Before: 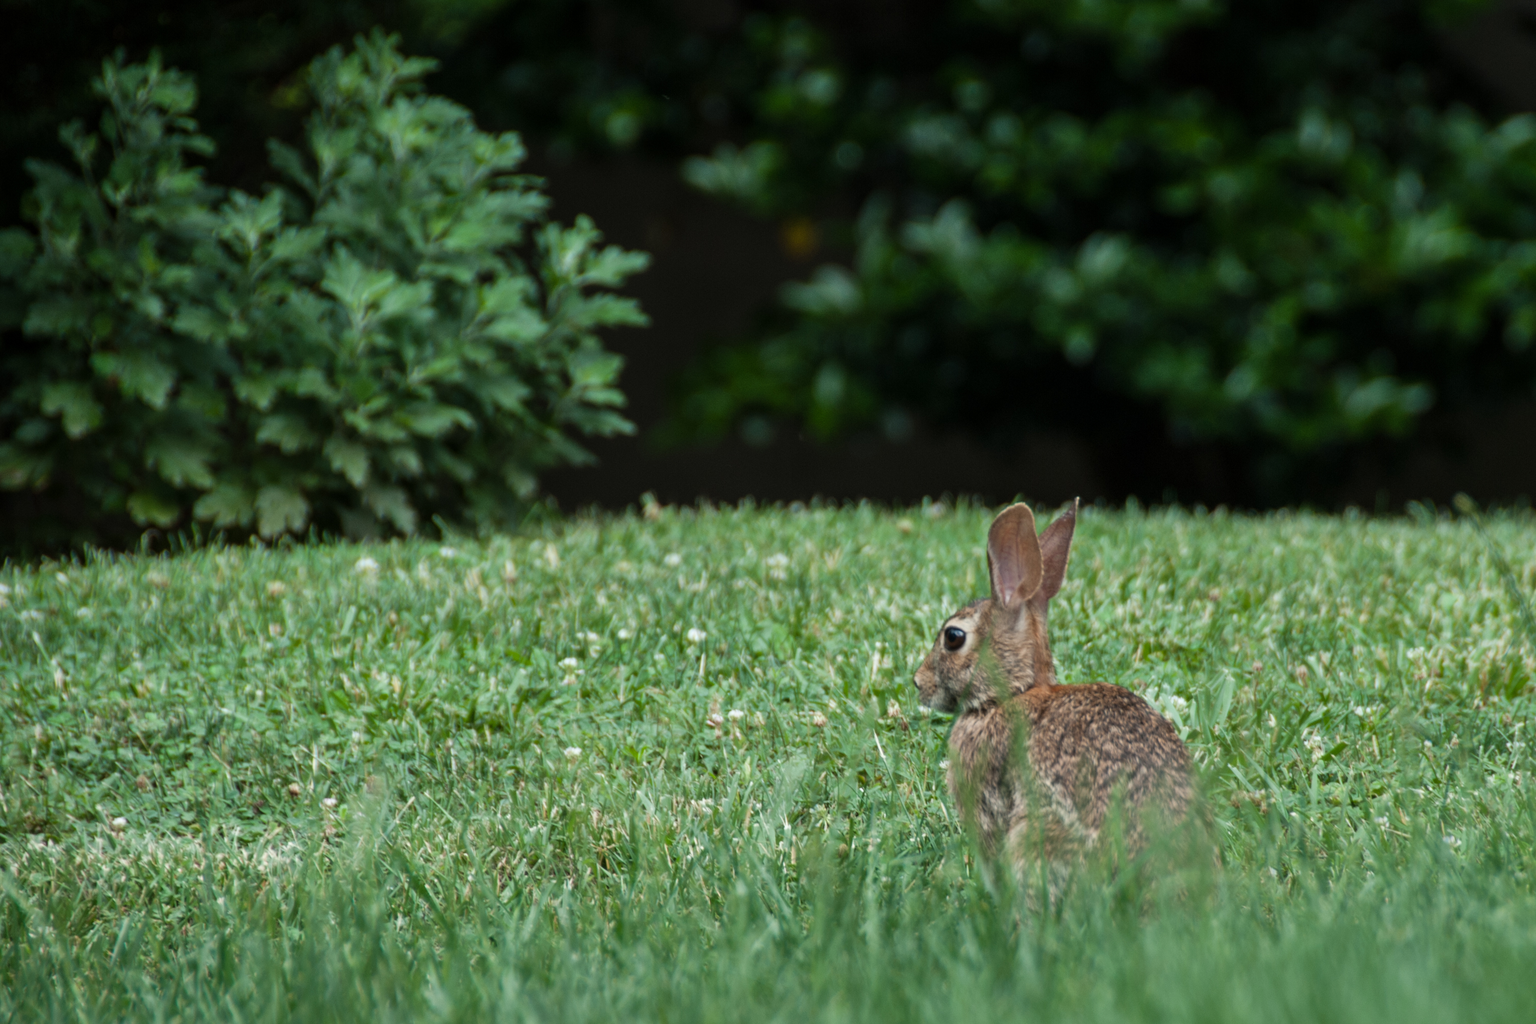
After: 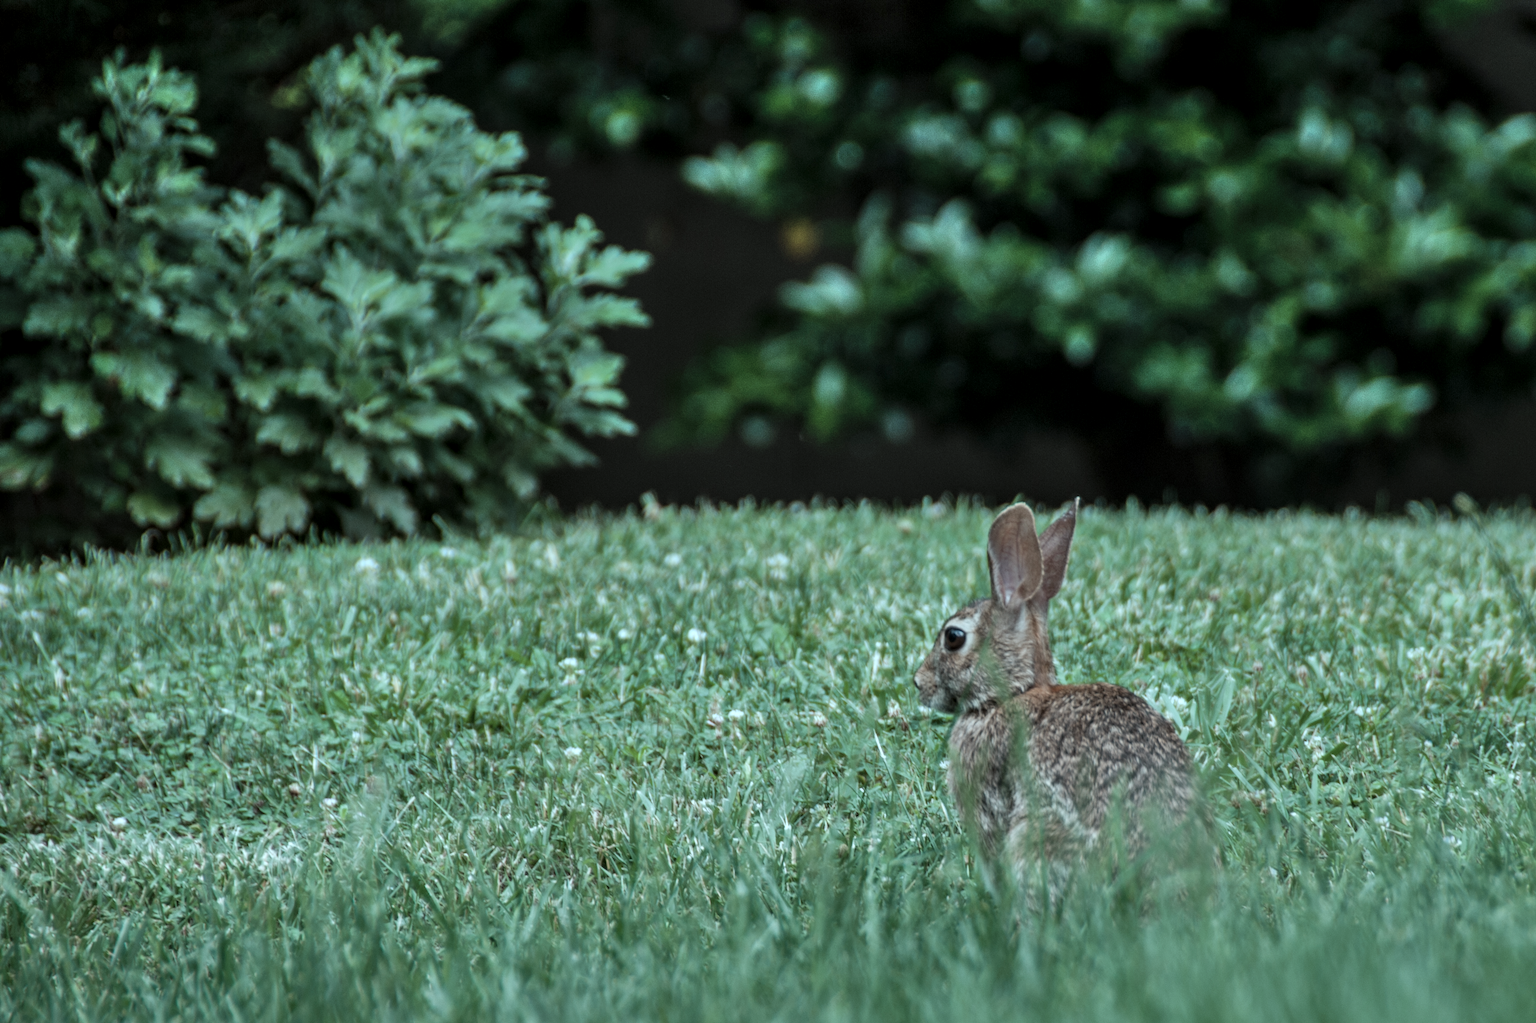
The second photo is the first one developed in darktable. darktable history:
local contrast: on, module defaults
color correction: highlights a* -12.64, highlights b* -18.1, saturation 0.7
shadows and highlights: soften with gaussian
